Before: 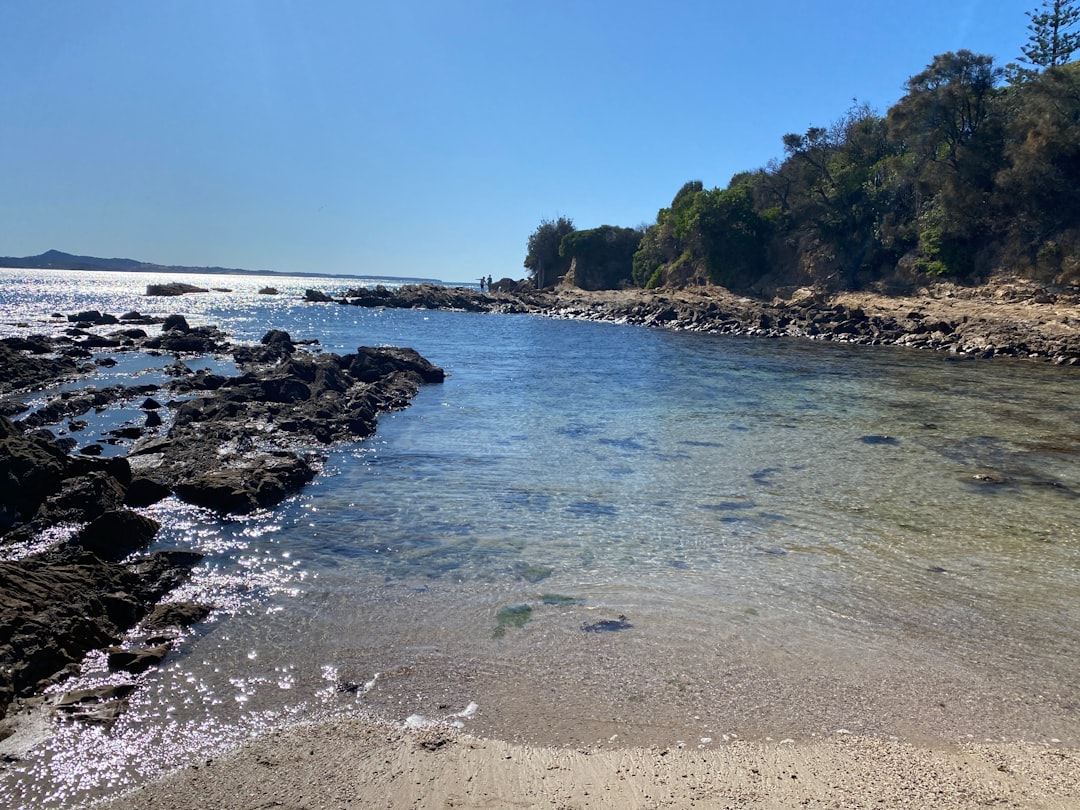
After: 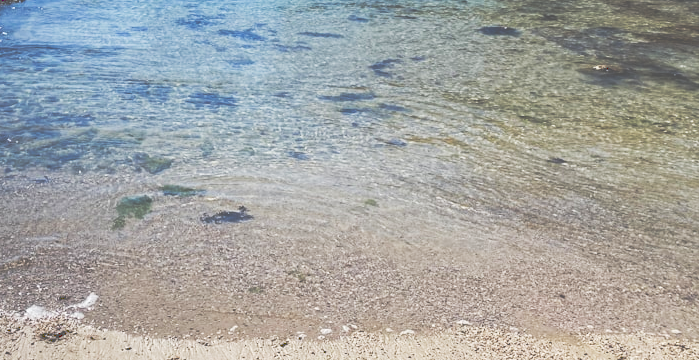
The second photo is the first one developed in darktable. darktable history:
tone curve: curves: ch0 [(0, 0) (0.003, 0.334) (0.011, 0.338) (0.025, 0.338) (0.044, 0.338) (0.069, 0.339) (0.1, 0.342) (0.136, 0.343) (0.177, 0.349) (0.224, 0.36) (0.277, 0.385) (0.335, 0.42) (0.399, 0.465) (0.468, 0.535) (0.543, 0.632) (0.623, 0.73) (0.709, 0.814) (0.801, 0.879) (0.898, 0.935) (1, 1)], preserve colors none
crop and rotate: left 35.264%, top 50.57%, bottom 4.948%
